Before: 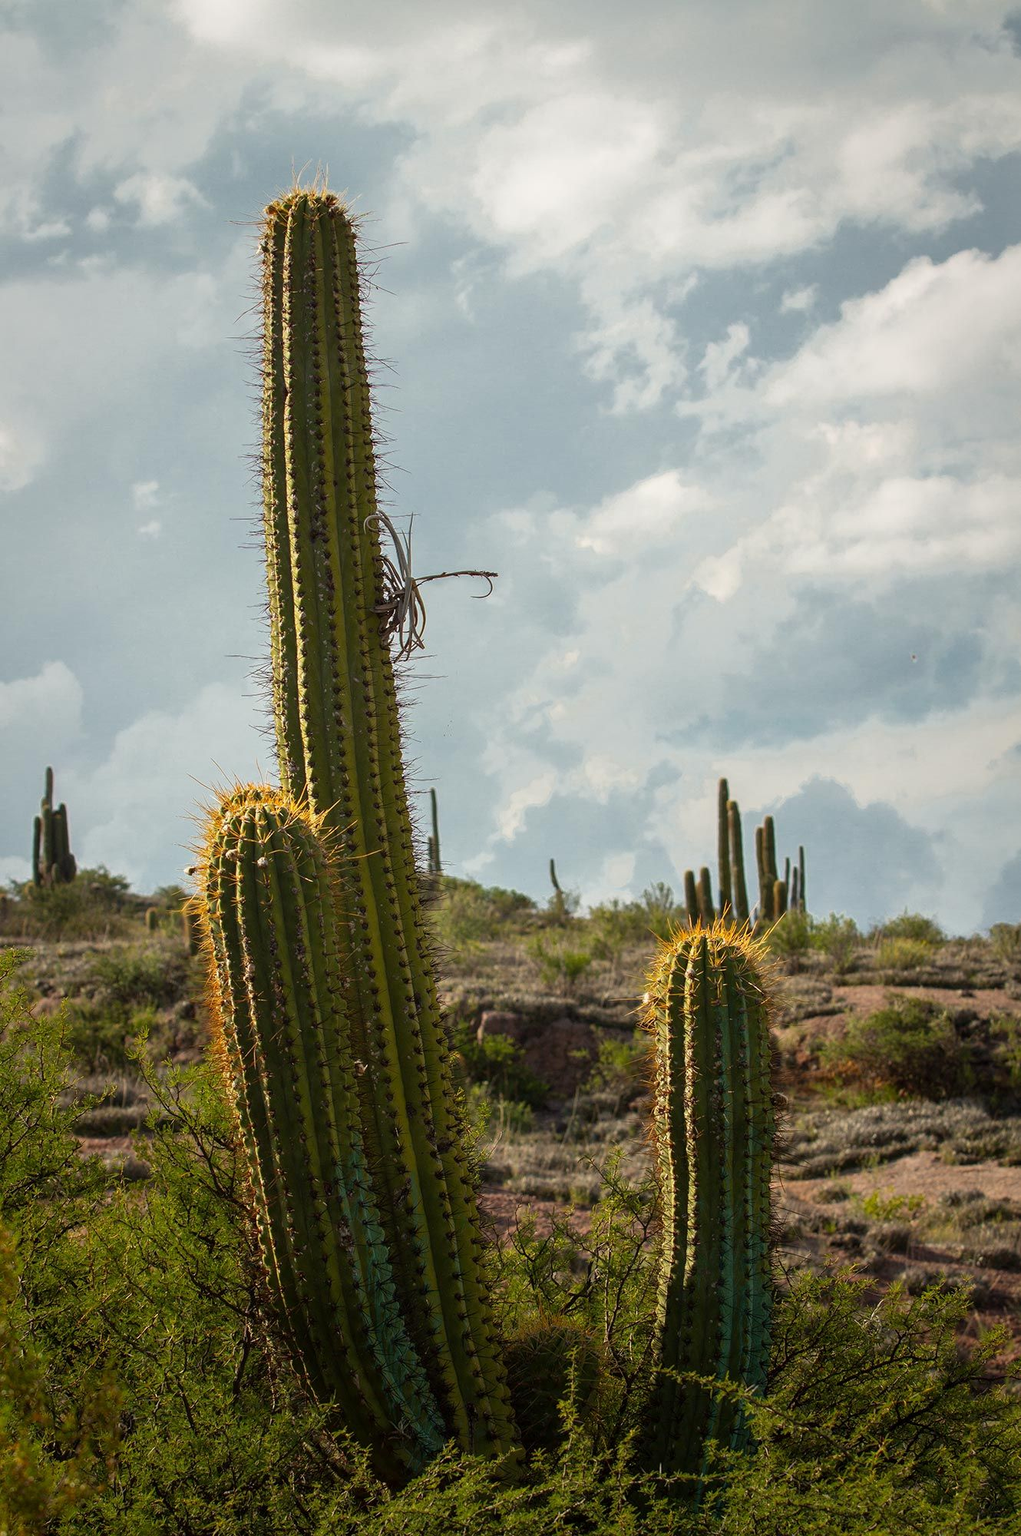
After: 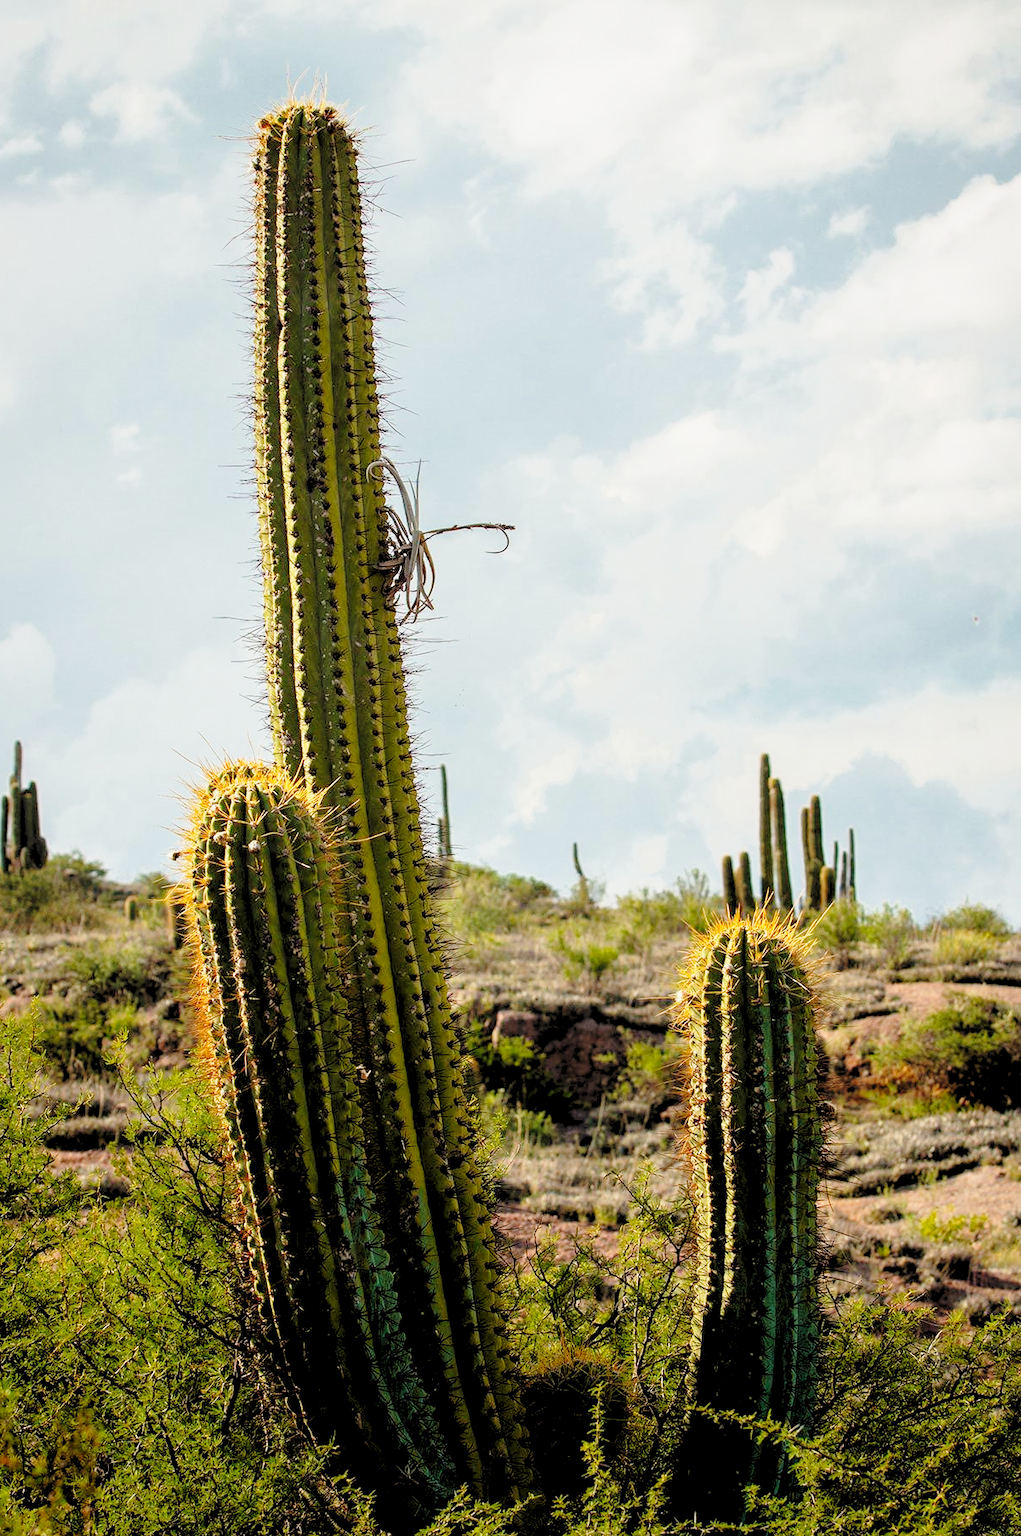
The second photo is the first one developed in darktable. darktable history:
crop: left 3.305%, top 6.436%, right 6.389%, bottom 3.258%
base curve: curves: ch0 [(0, 0) (0.028, 0.03) (0.121, 0.232) (0.46, 0.748) (0.859, 0.968) (1, 1)], preserve colors none
rgb levels: preserve colors sum RGB, levels [[0.038, 0.433, 0.934], [0, 0.5, 1], [0, 0.5, 1]]
